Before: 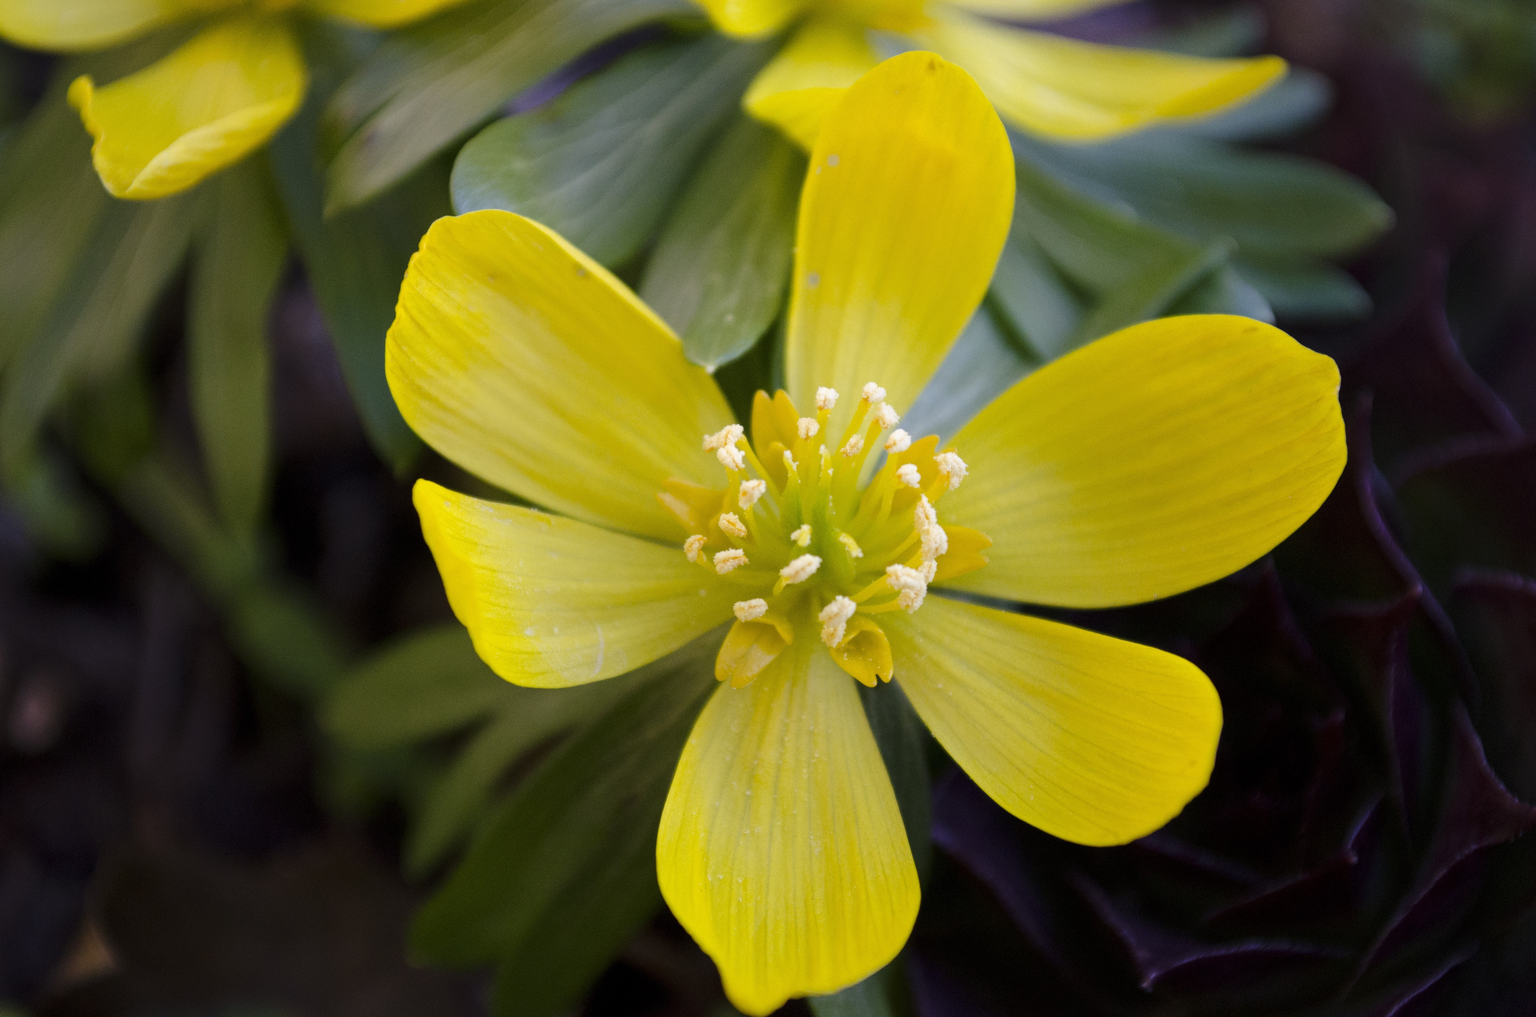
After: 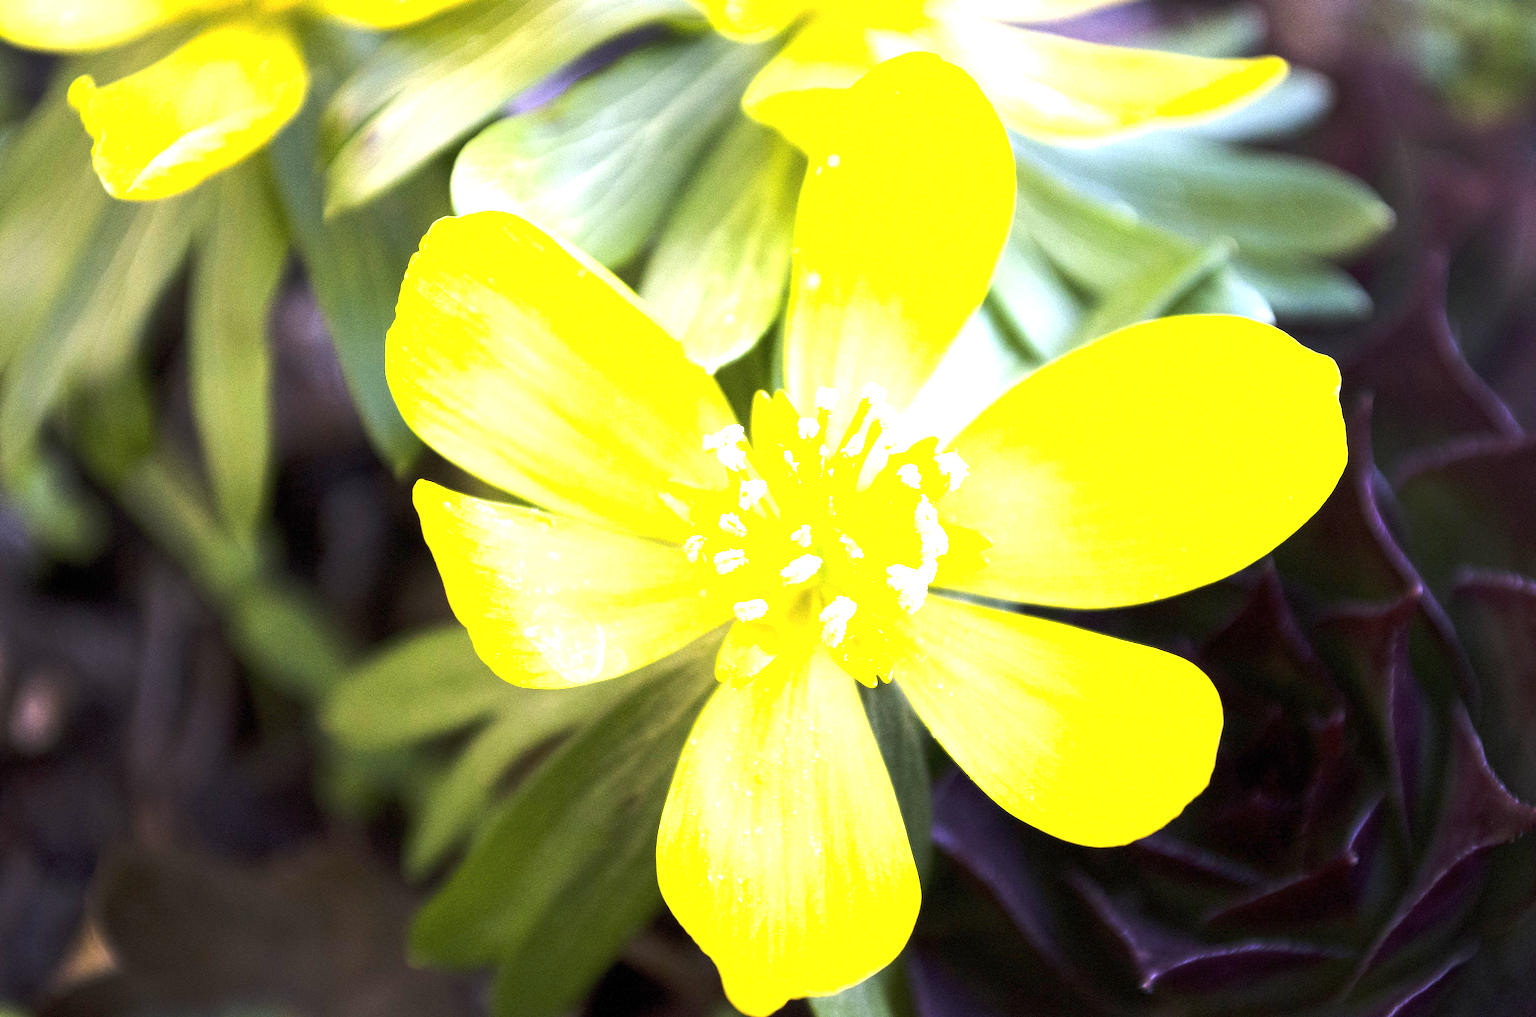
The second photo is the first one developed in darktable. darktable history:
exposure: exposure 2.04 EV, compensate highlight preservation false
tone equalizer: -8 EV -0.417 EV, -7 EV -0.389 EV, -6 EV -0.333 EV, -5 EV -0.222 EV, -3 EV 0.222 EV, -2 EV 0.333 EV, -1 EV 0.389 EV, +0 EV 0.417 EV, edges refinement/feathering 500, mask exposure compensation -1.57 EV, preserve details no
